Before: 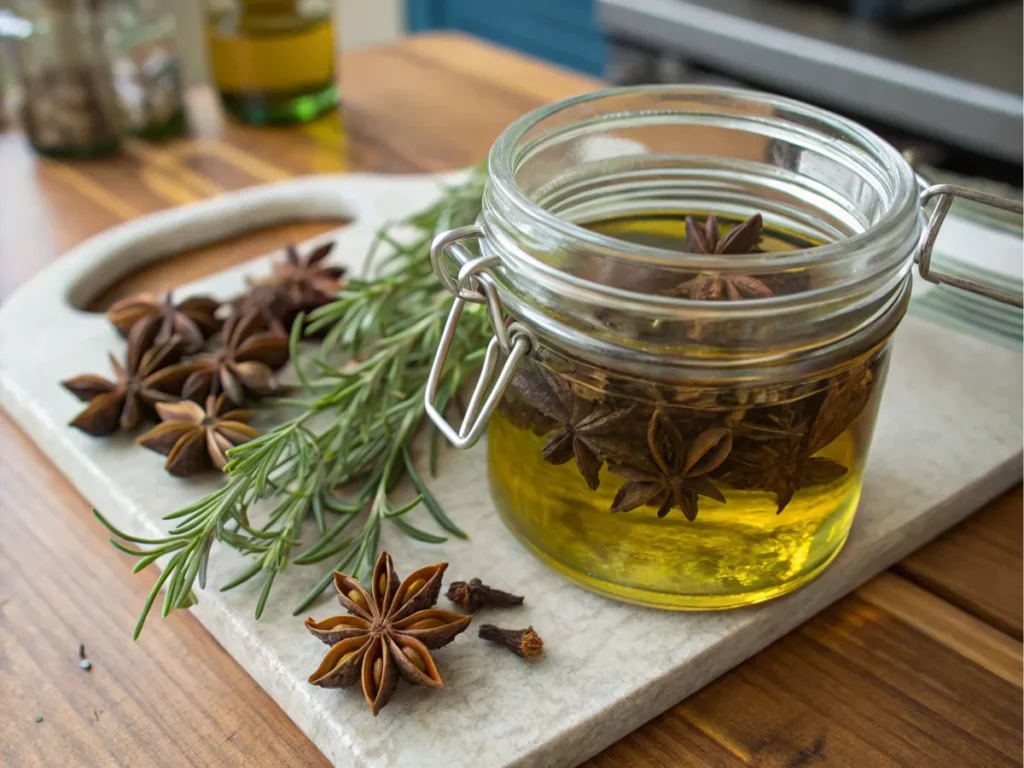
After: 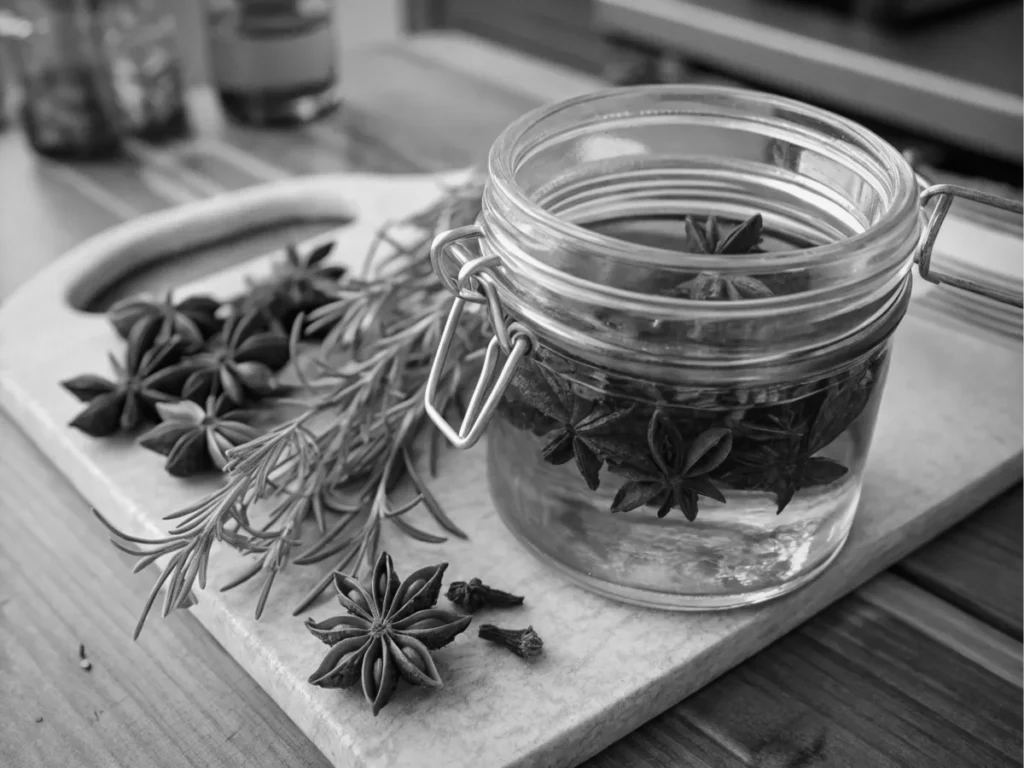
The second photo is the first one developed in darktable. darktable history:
vignetting: fall-off radius 100%, width/height ratio 1.337
tone curve: curves: ch0 [(0, 0) (0.08, 0.056) (0.4, 0.4) (0.6, 0.612) (0.92, 0.924) (1, 1)], color space Lab, linked channels, preserve colors none
monochrome: a -35.87, b 49.73, size 1.7
